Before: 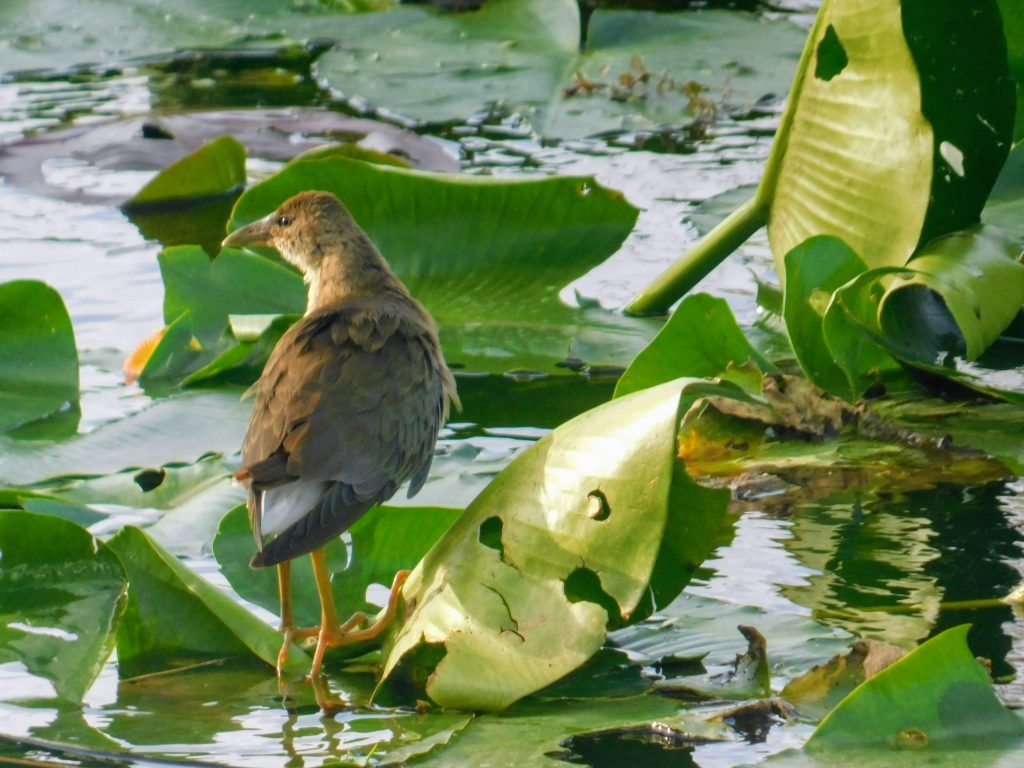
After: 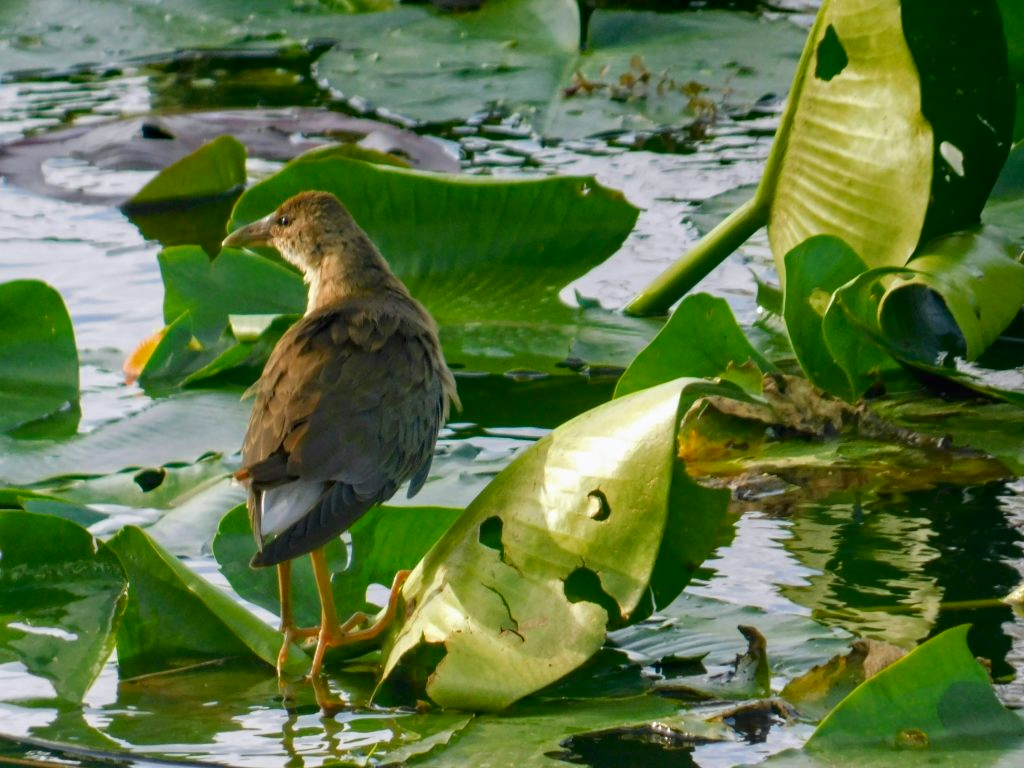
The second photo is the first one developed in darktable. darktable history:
haze removal: adaptive false
contrast brightness saturation: brightness -0.092
